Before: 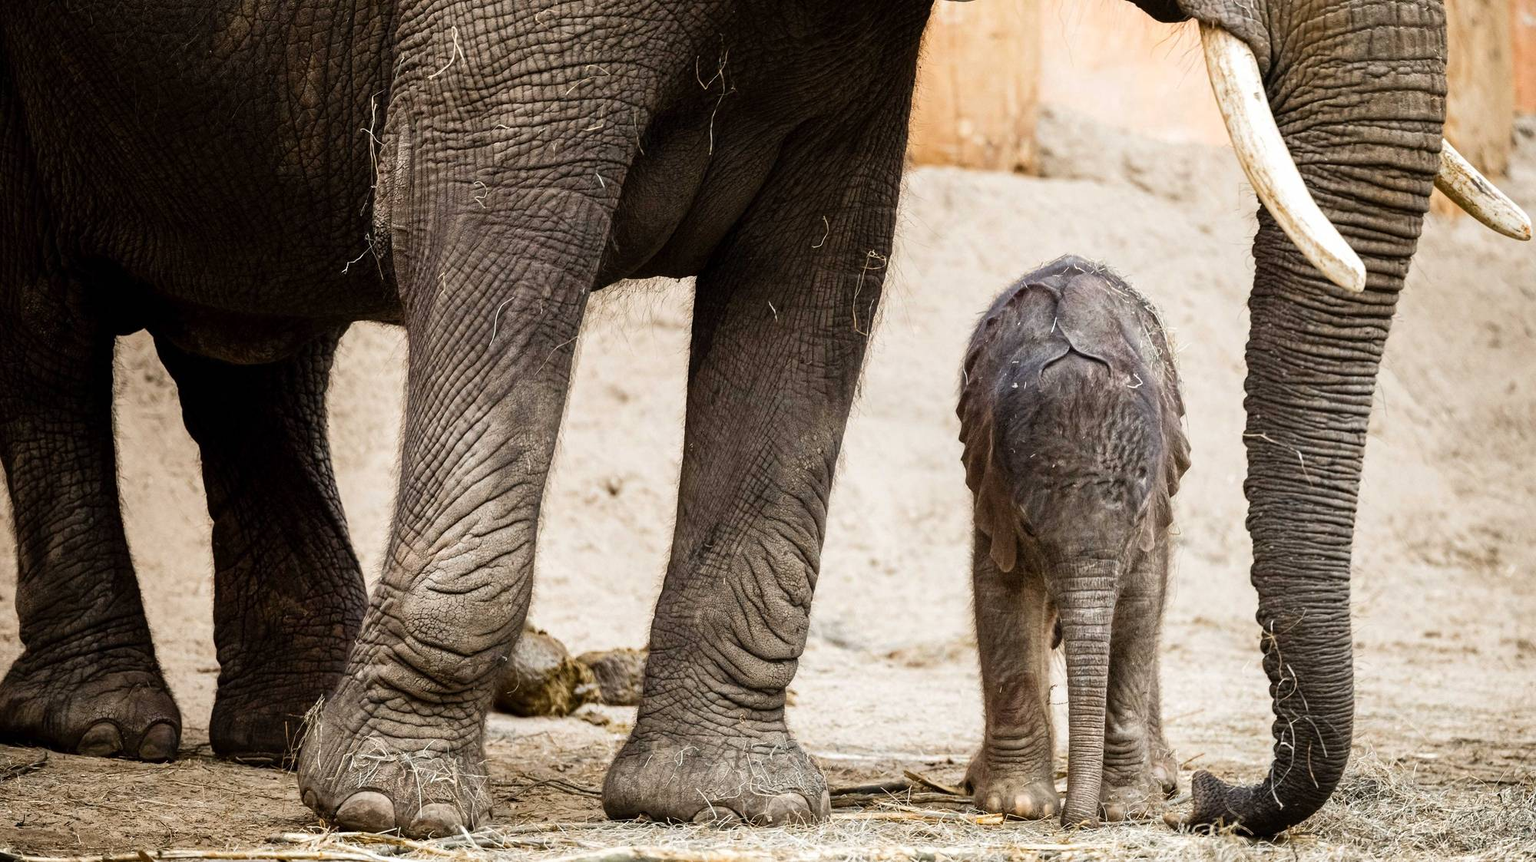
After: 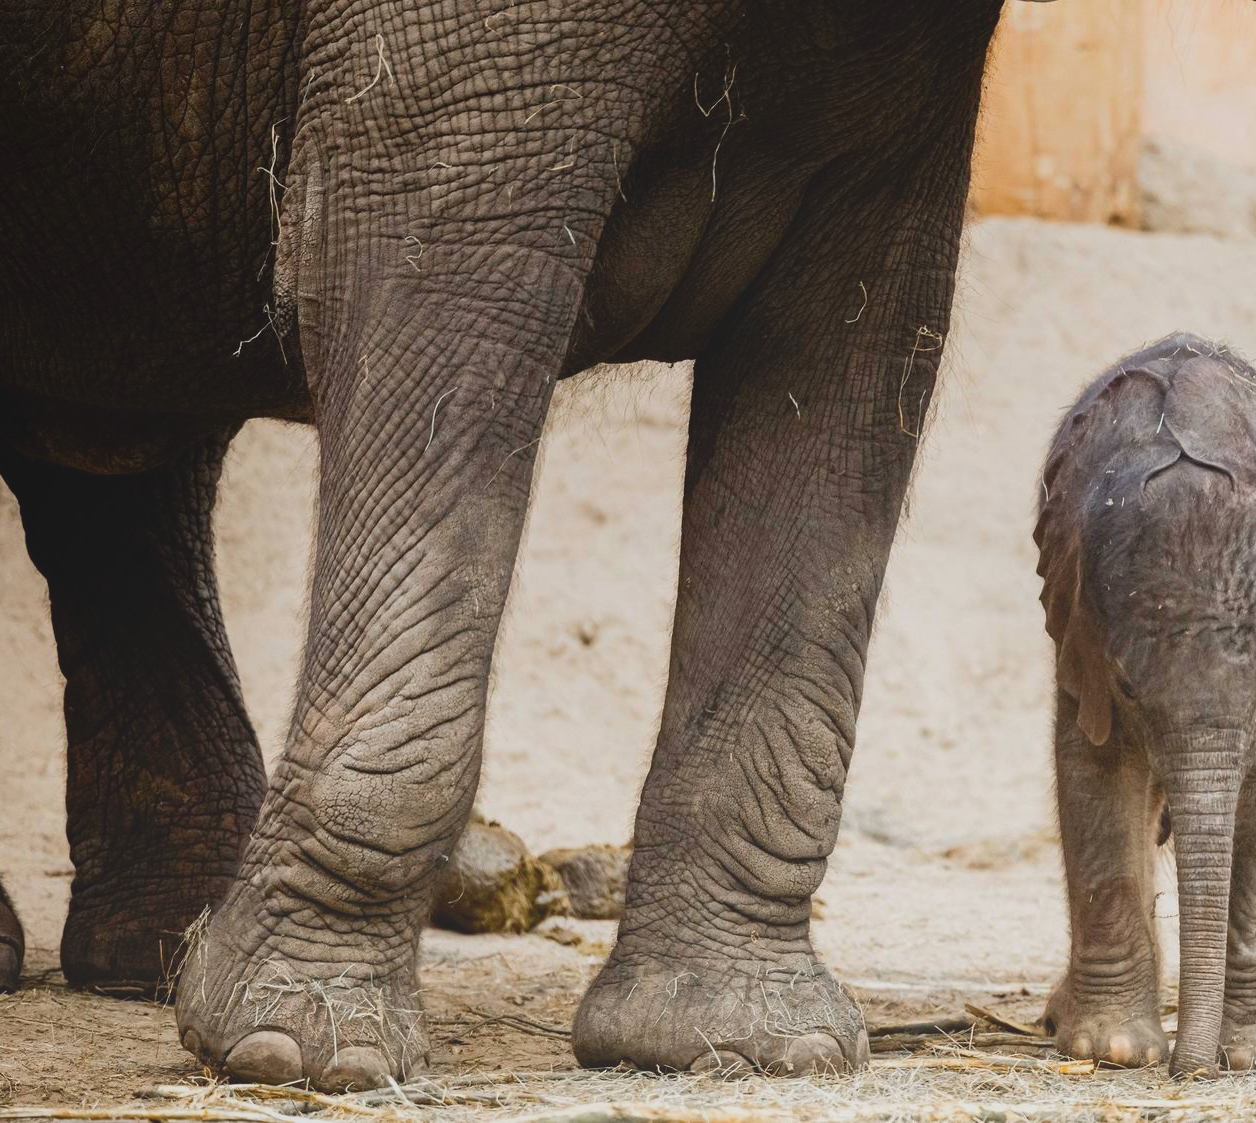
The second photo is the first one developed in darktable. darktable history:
local contrast: detail 69%
crop: left 10.644%, right 26.528%
